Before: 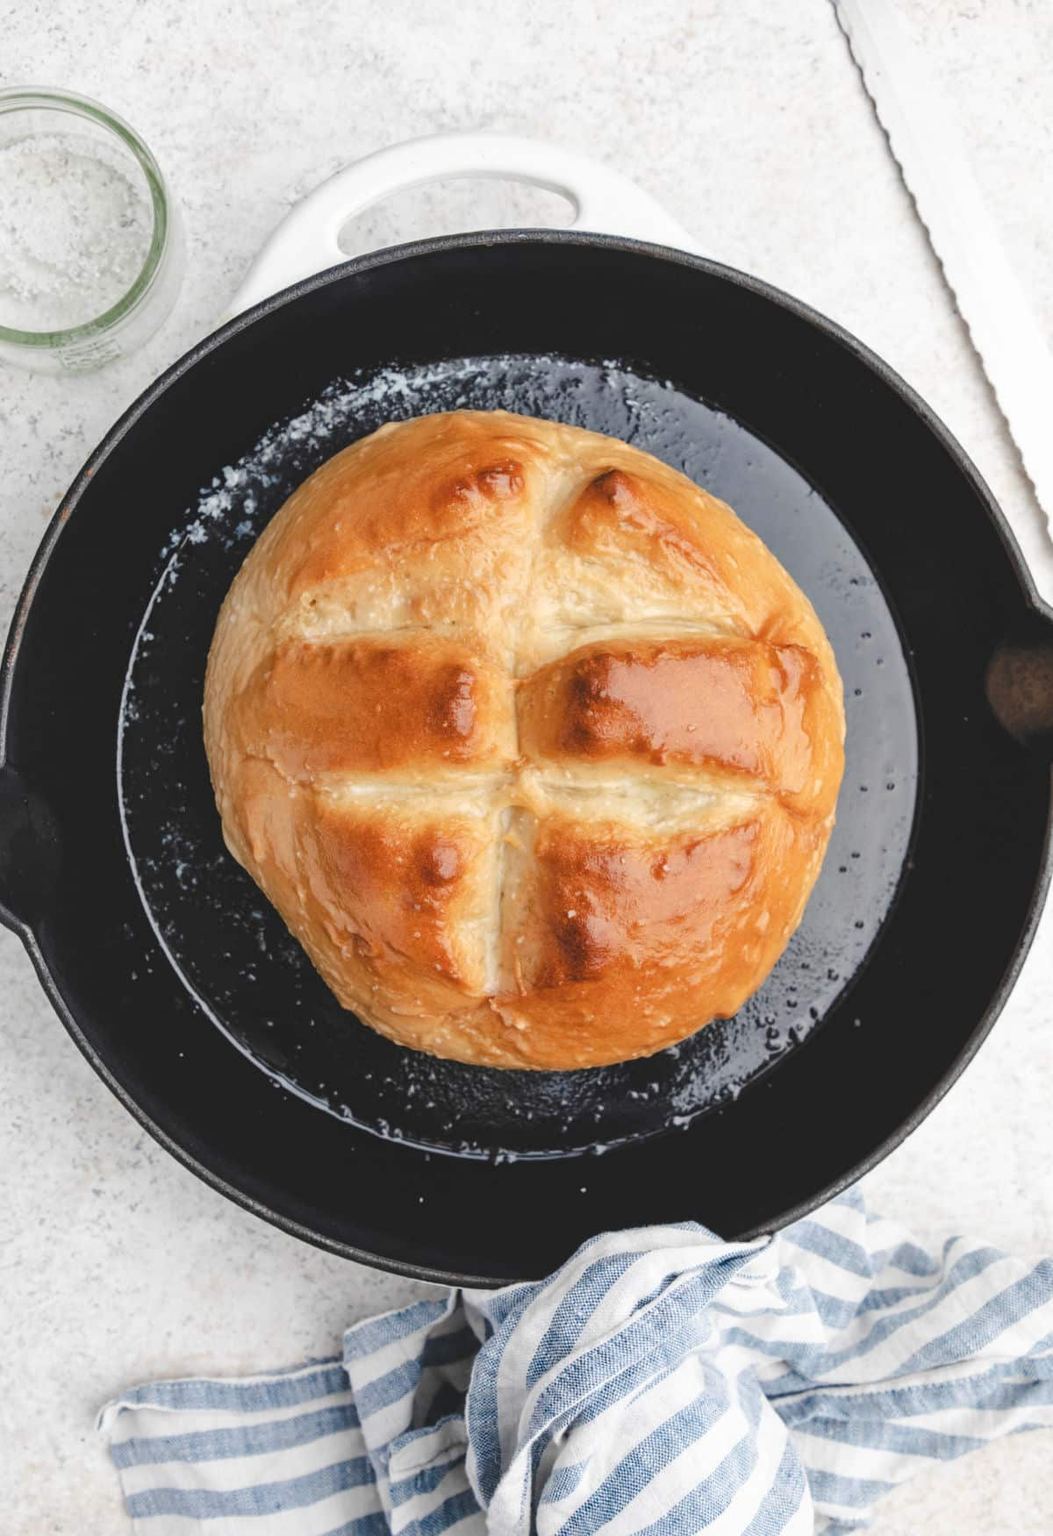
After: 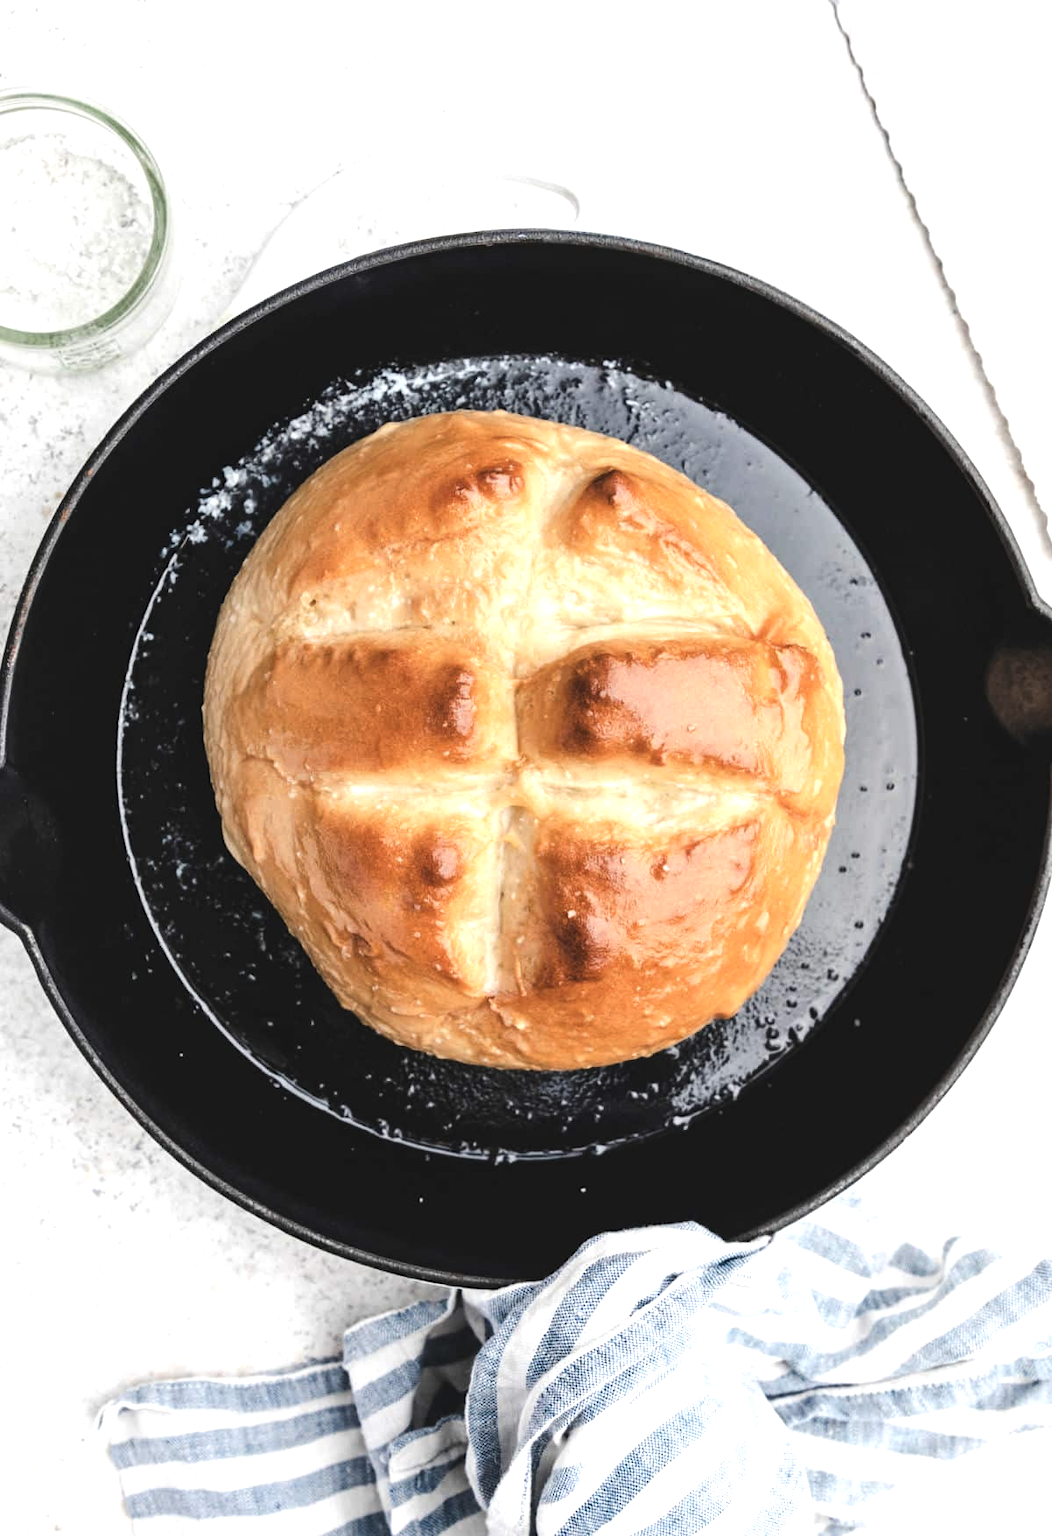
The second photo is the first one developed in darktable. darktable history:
tone equalizer: -8 EV -0.715 EV, -7 EV -0.706 EV, -6 EV -0.623 EV, -5 EV -0.361 EV, -3 EV 0.389 EV, -2 EV 0.6 EV, -1 EV 0.694 EV, +0 EV 0.76 EV, edges refinement/feathering 500, mask exposure compensation -1.57 EV, preserve details no
contrast brightness saturation: saturation -0.156
